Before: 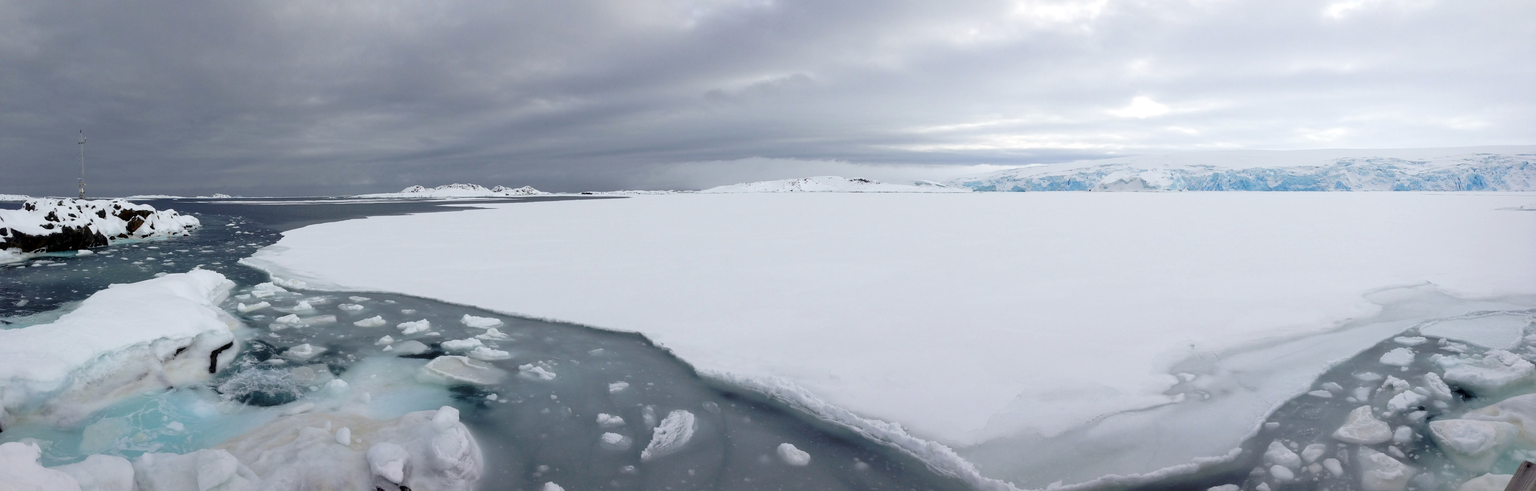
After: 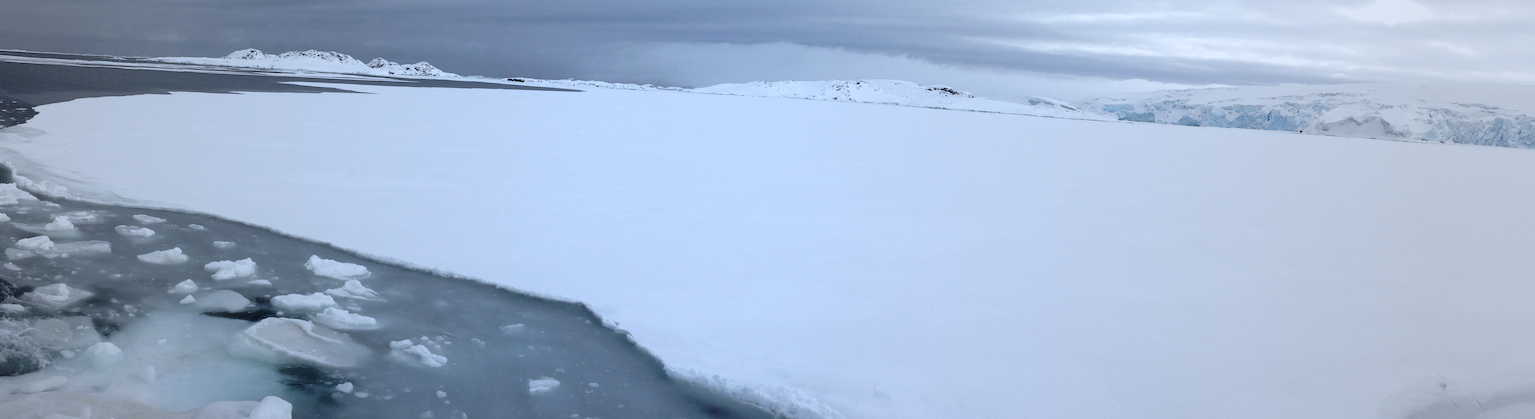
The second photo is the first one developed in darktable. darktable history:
crop and rotate: angle -4.1°, left 9.741%, top 21.23%, right 12.183%, bottom 12.03%
vignetting: fall-off start 19.16%, fall-off radius 137.12%, brightness -0.274, center (-0.122, -0.003), width/height ratio 0.626, shape 0.582
color calibration: x 0.38, y 0.389, temperature 4083.68 K
